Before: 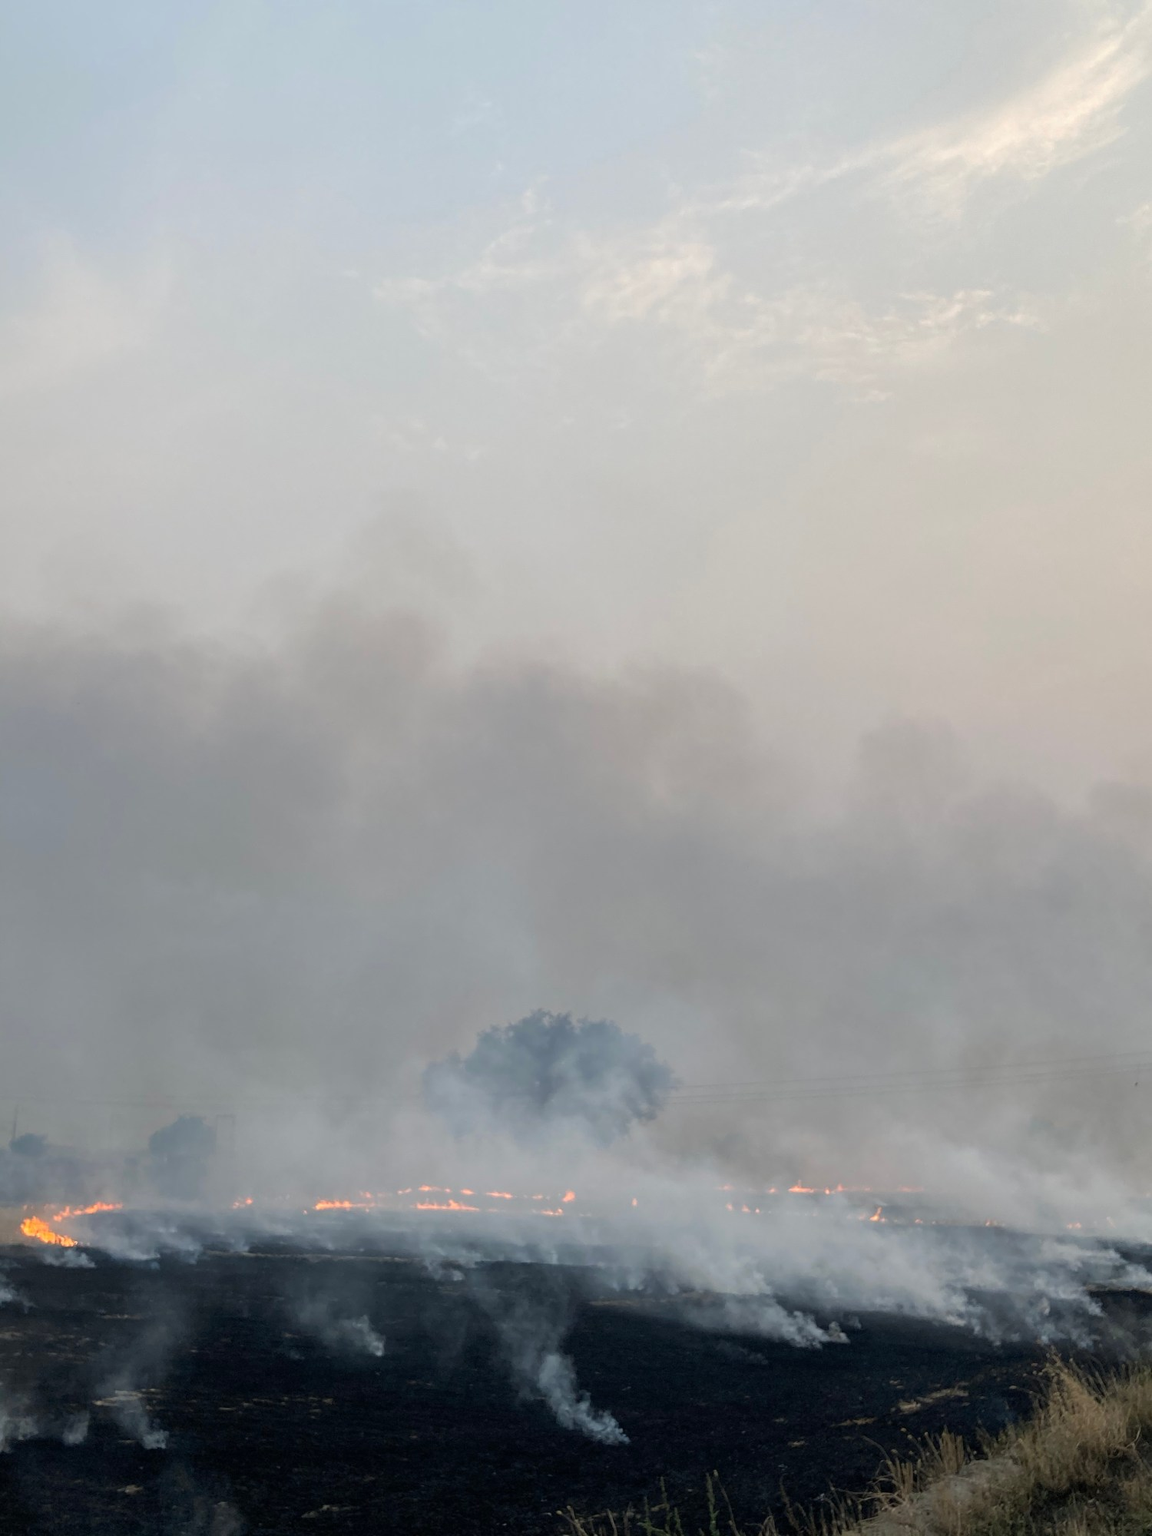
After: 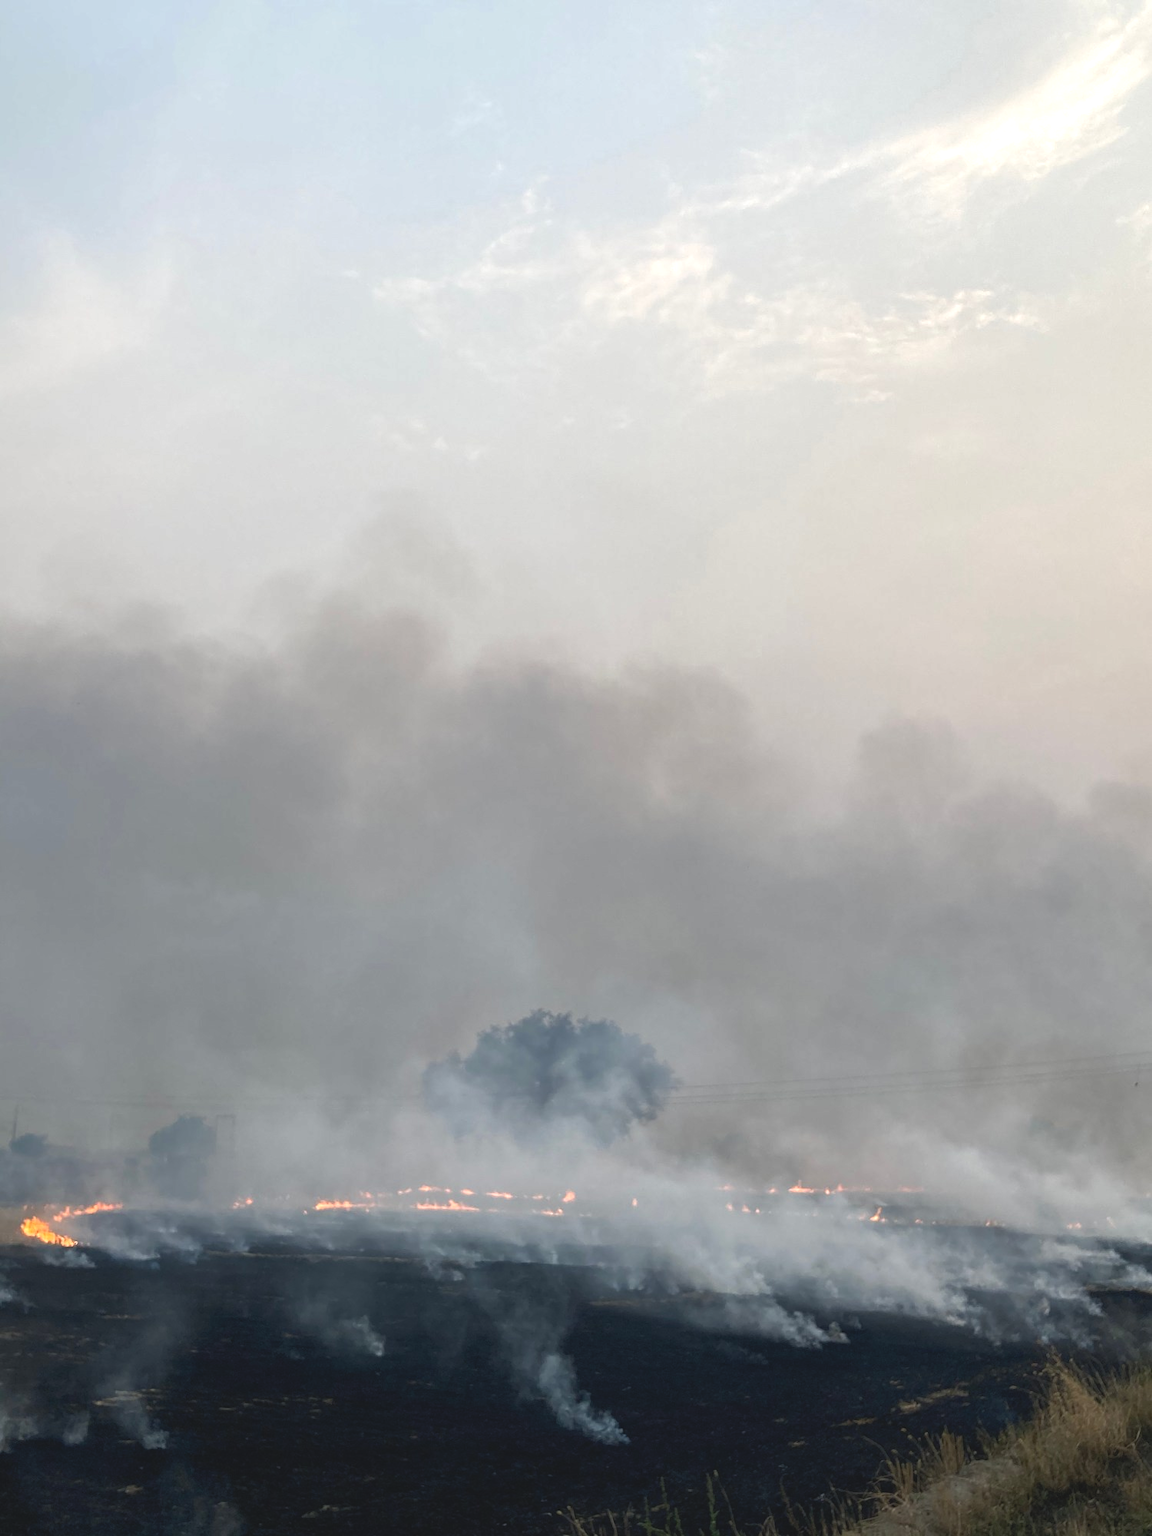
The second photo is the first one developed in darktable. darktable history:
tone curve: curves: ch0 [(0, 0.081) (0.483, 0.453) (0.881, 0.992)], color space Lab, independent channels, preserve colors none
